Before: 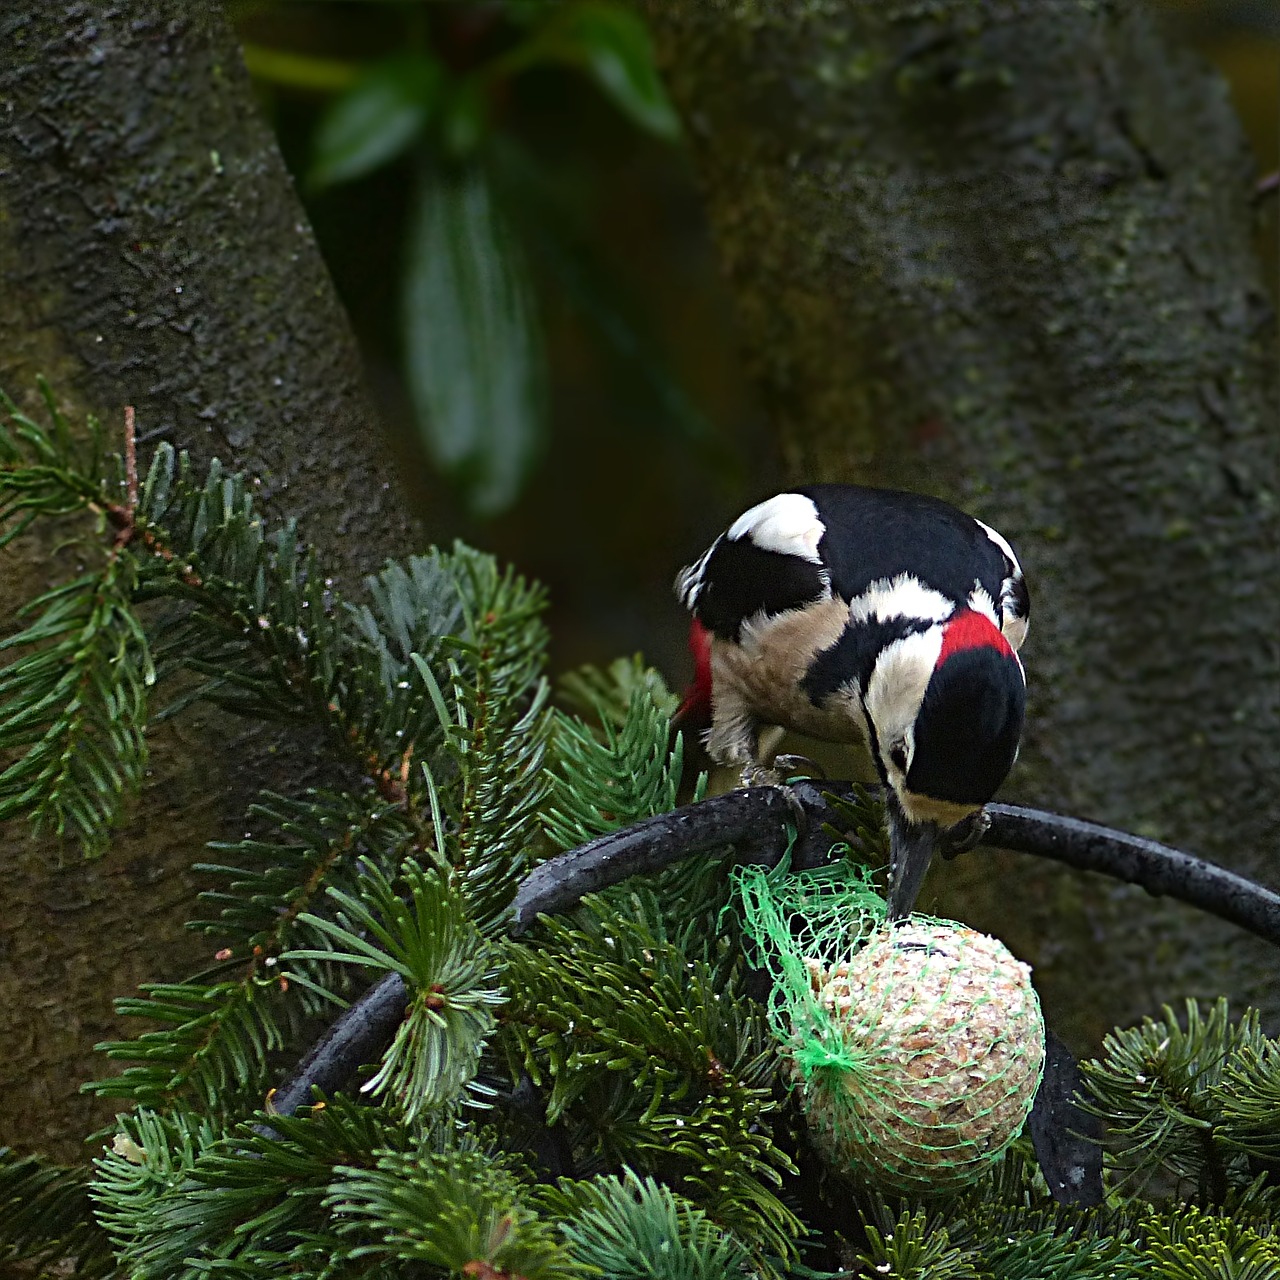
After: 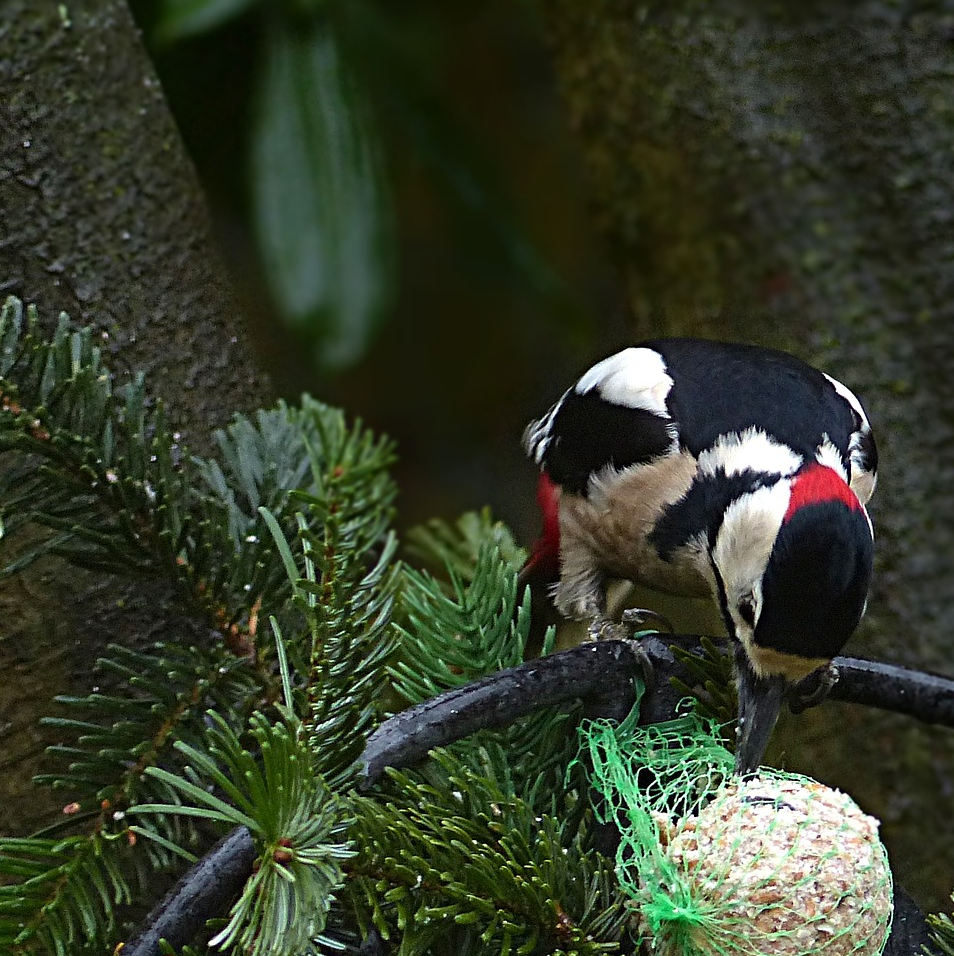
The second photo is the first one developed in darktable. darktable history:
crop and rotate: left 11.953%, top 11.429%, right 13.444%, bottom 13.882%
